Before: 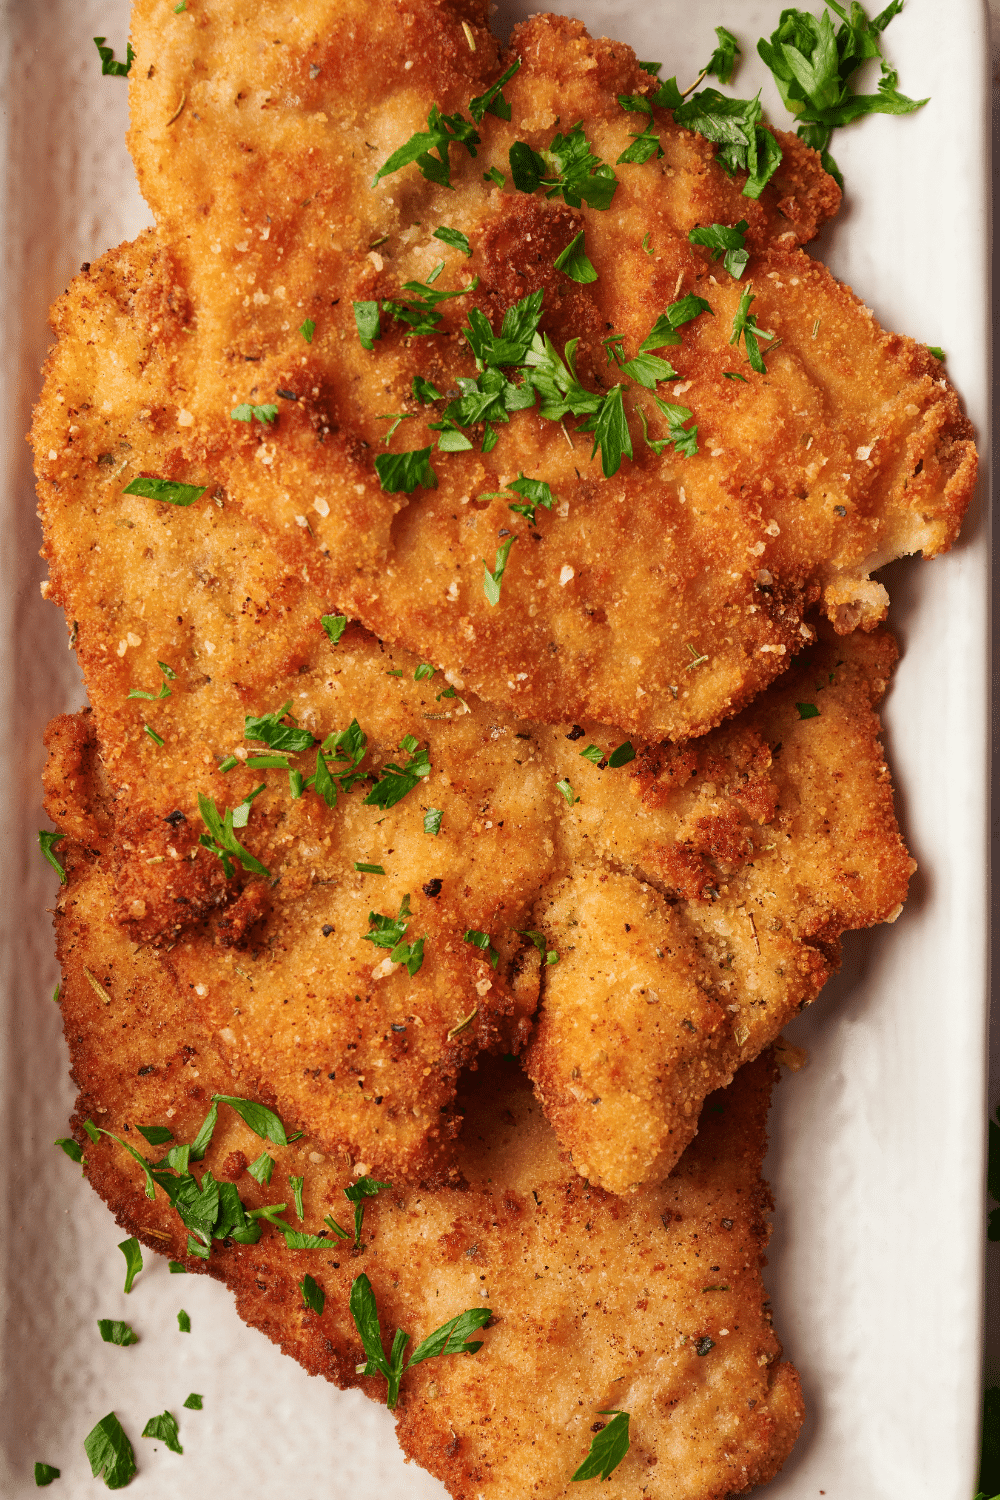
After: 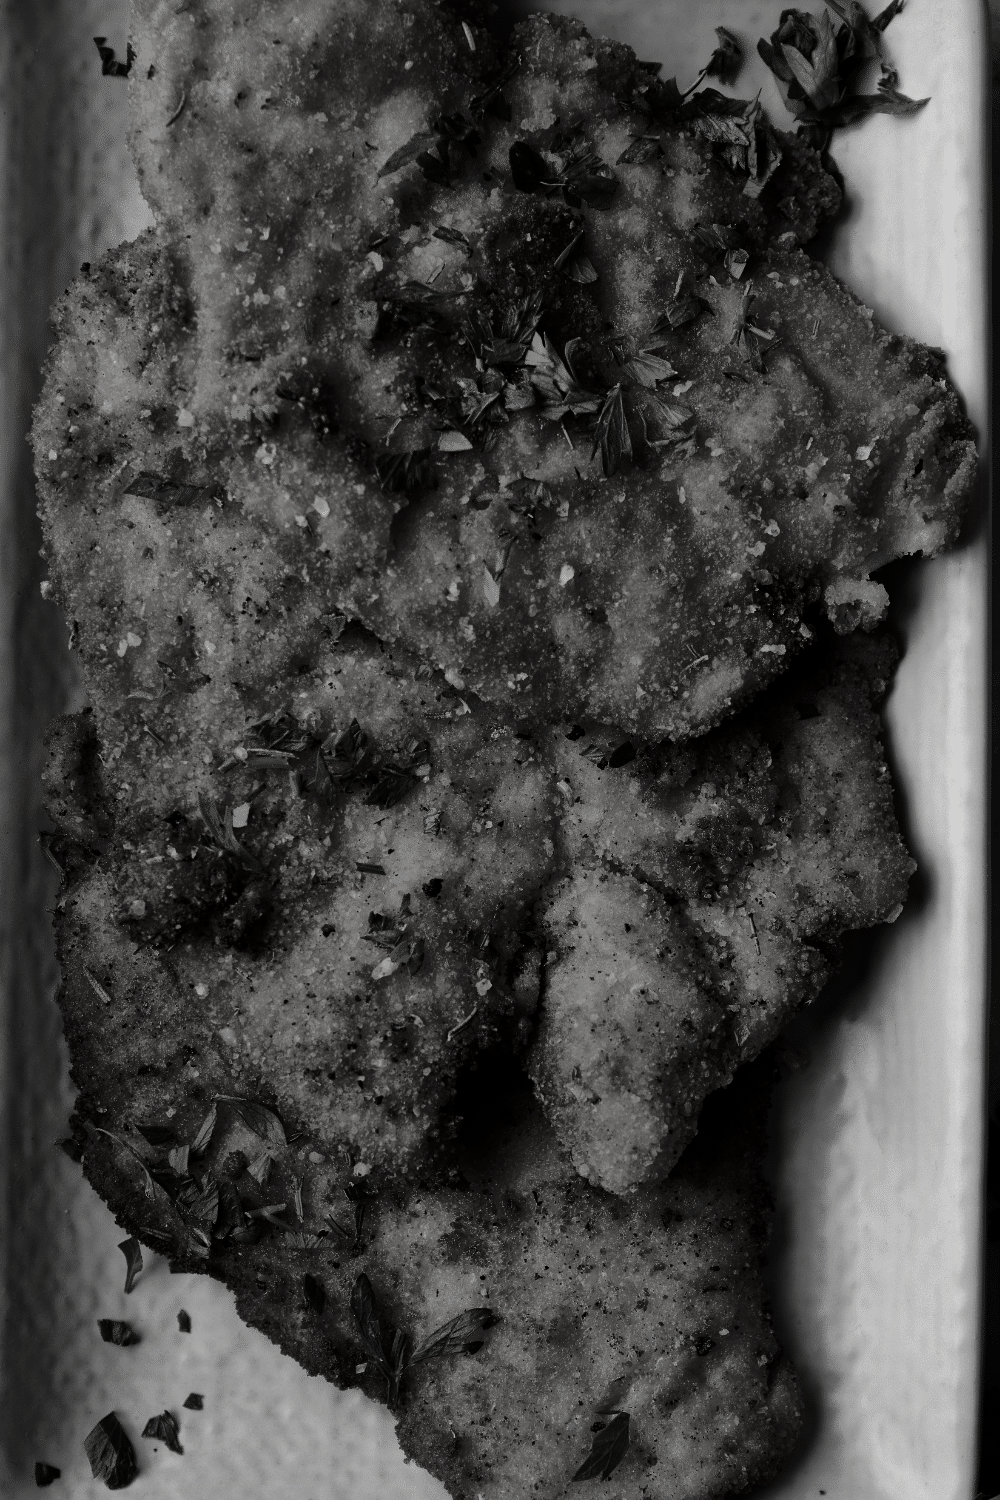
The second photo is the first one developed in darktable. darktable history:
shadows and highlights: on, module defaults
contrast brightness saturation: contrast 0.016, brightness -0.983, saturation -0.991
